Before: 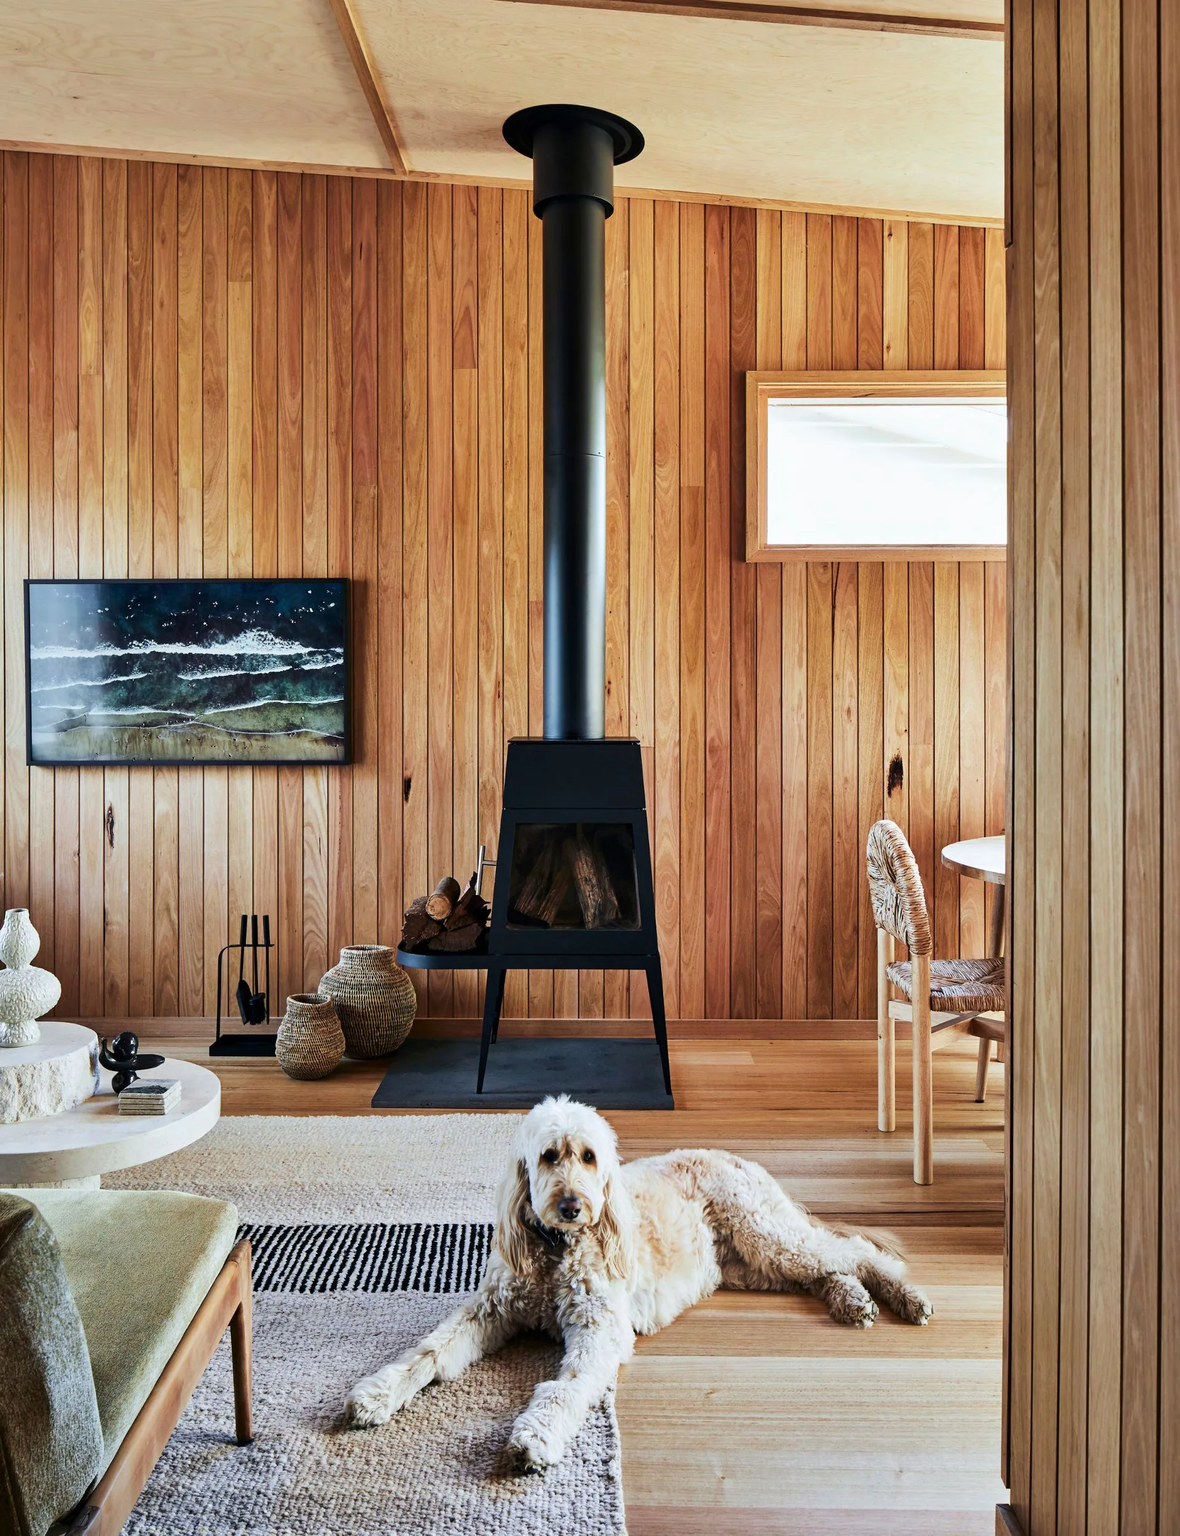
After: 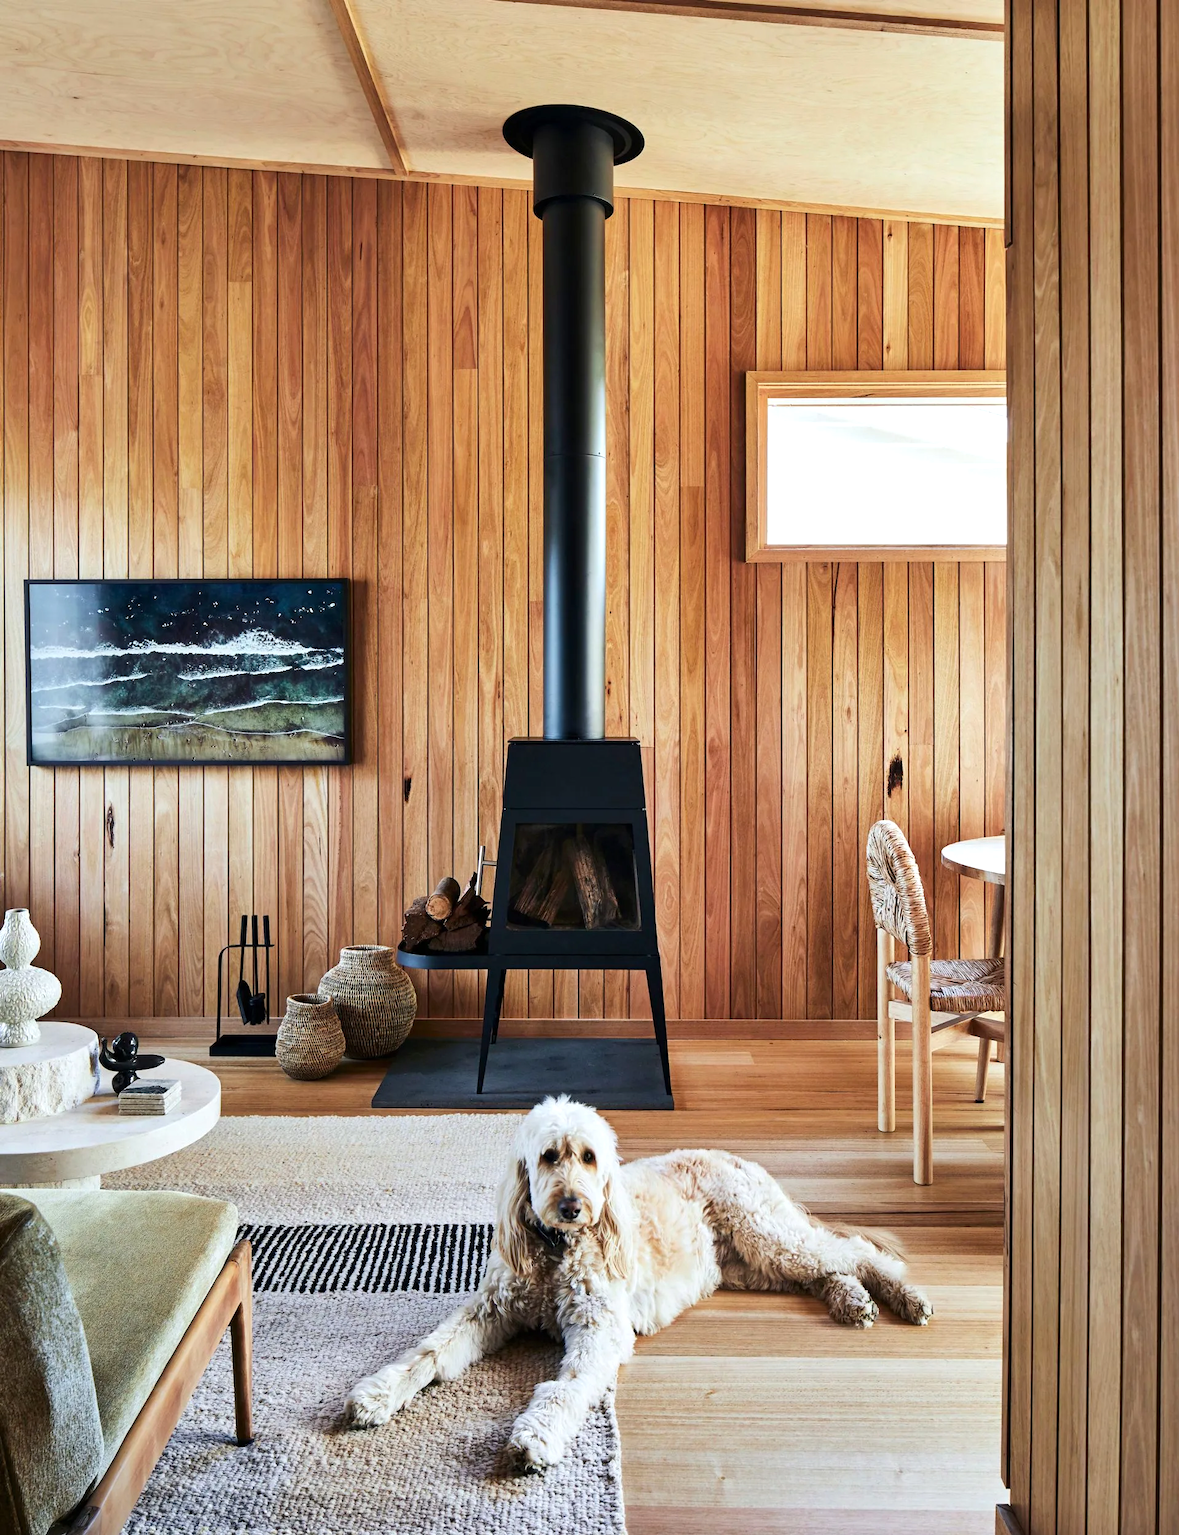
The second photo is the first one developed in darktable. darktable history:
exposure: exposure 0.212 EV, compensate exposure bias true, compensate highlight preservation false
